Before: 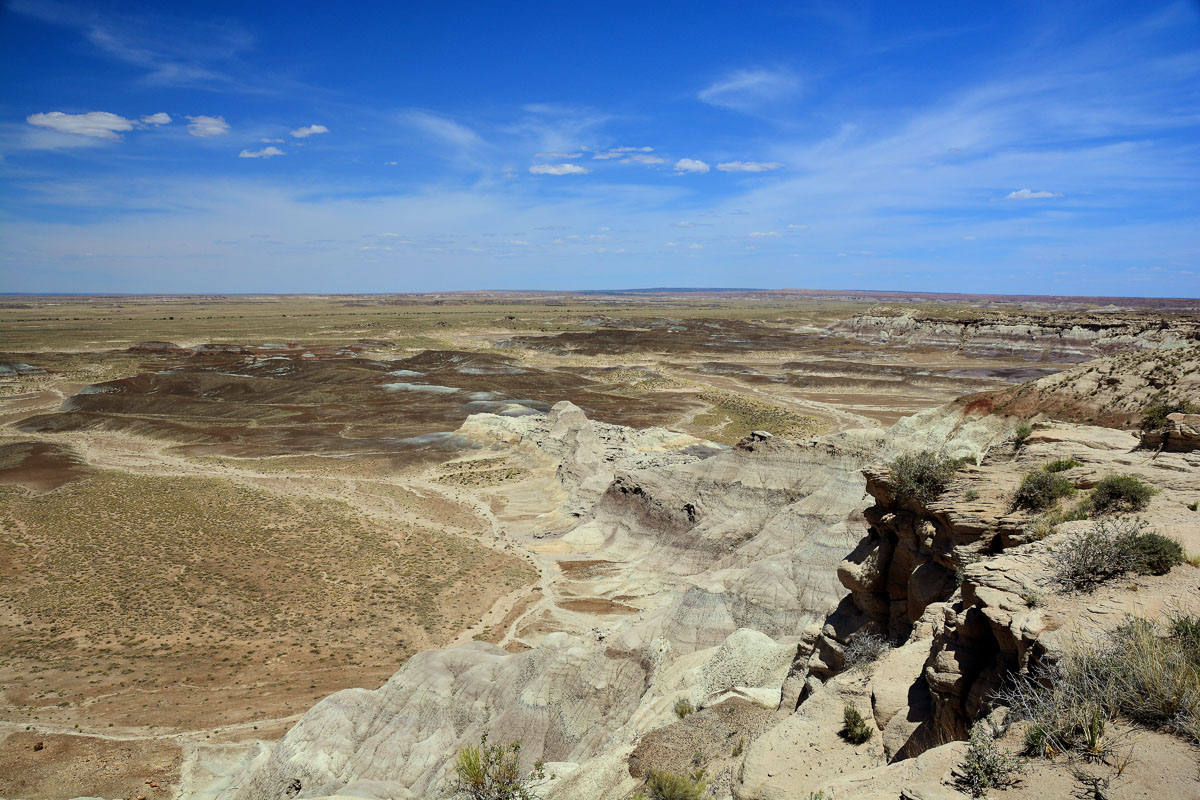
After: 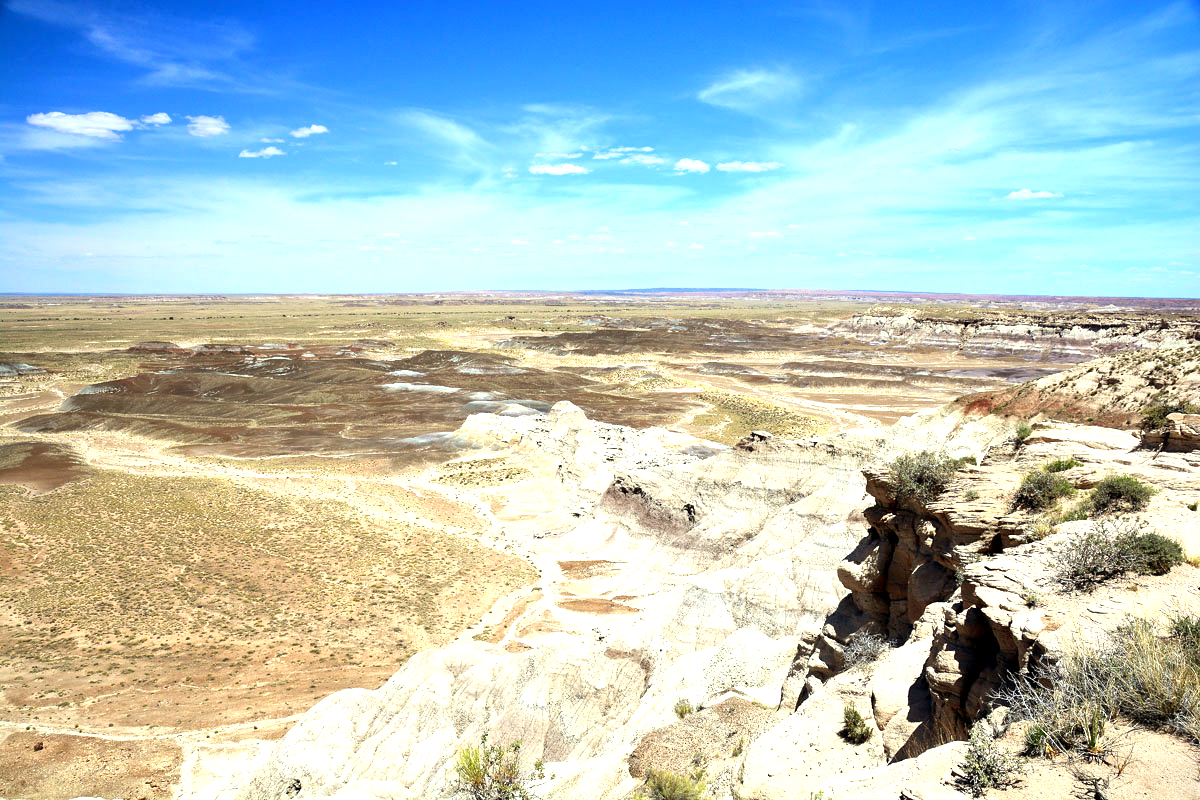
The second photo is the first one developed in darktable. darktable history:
exposure: black level correction 0.001, exposure 1.398 EV, compensate exposure bias true, compensate highlight preservation false
